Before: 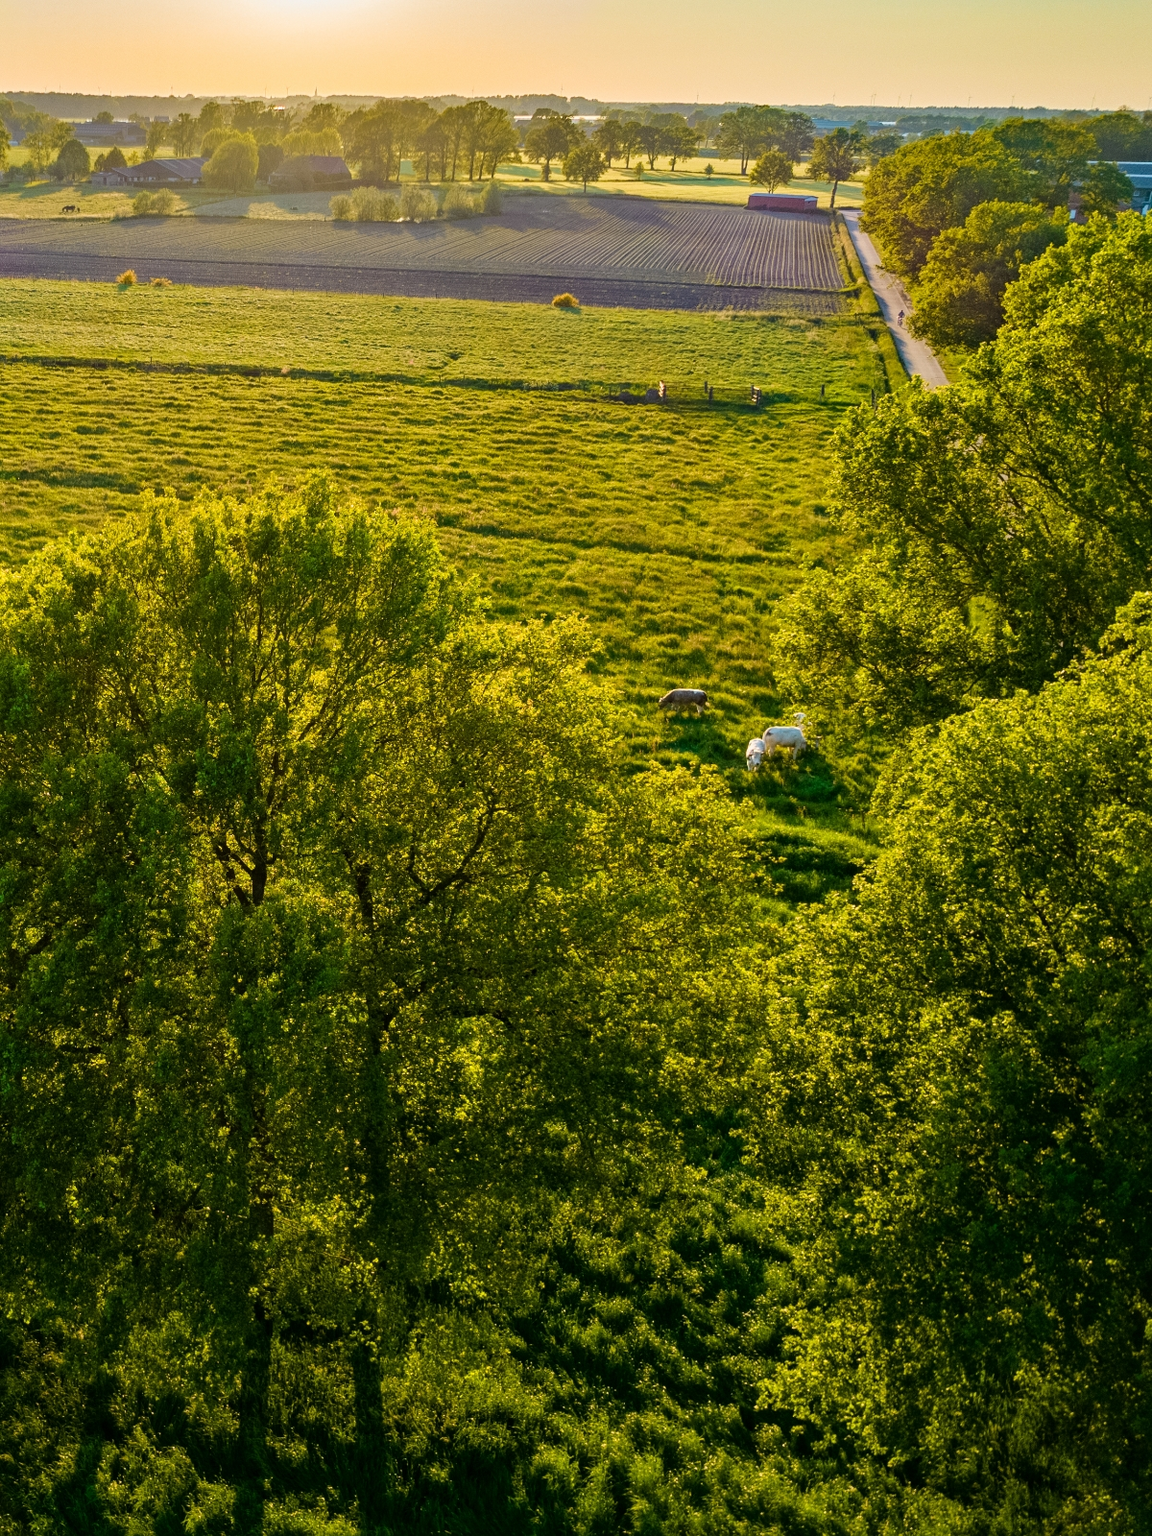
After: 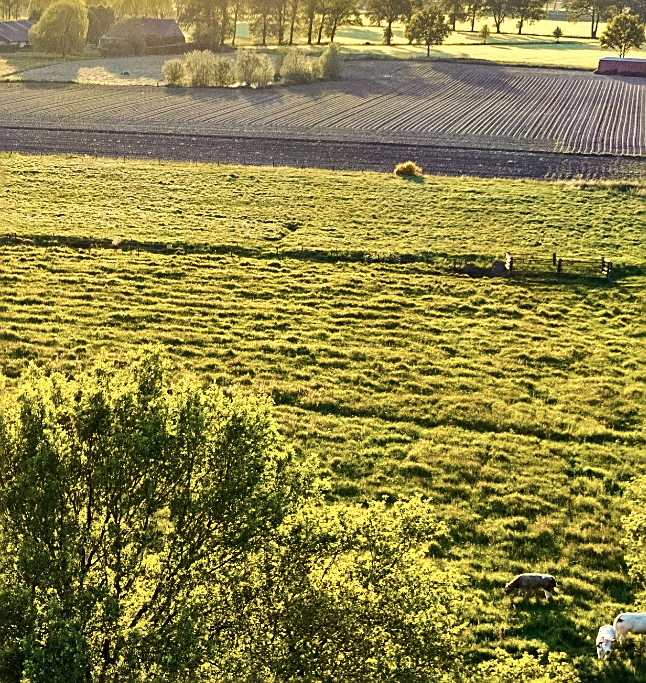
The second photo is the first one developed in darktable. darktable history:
shadows and highlights: shadows 59.98, soften with gaussian
local contrast: mode bilateral grid, contrast 19, coarseness 49, detail 103%, midtone range 0.2
exposure: compensate highlight preservation false
crop: left 15.09%, top 9.048%, right 30.994%, bottom 48.214%
sharpen: on, module defaults
contrast brightness saturation: contrast 0.061, brightness -0.01, saturation -0.225
tone equalizer: -8 EV -0.786 EV, -7 EV -0.73 EV, -6 EV -0.604 EV, -5 EV -0.413 EV, -3 EV 0.4 EV, -2 EV 0.6 EV, -1 EV 0.679 EV, +0 EV 0.722 EV, edges refinement/feathering 500, mask exposure compensation -1.57 EV, preserve details no
